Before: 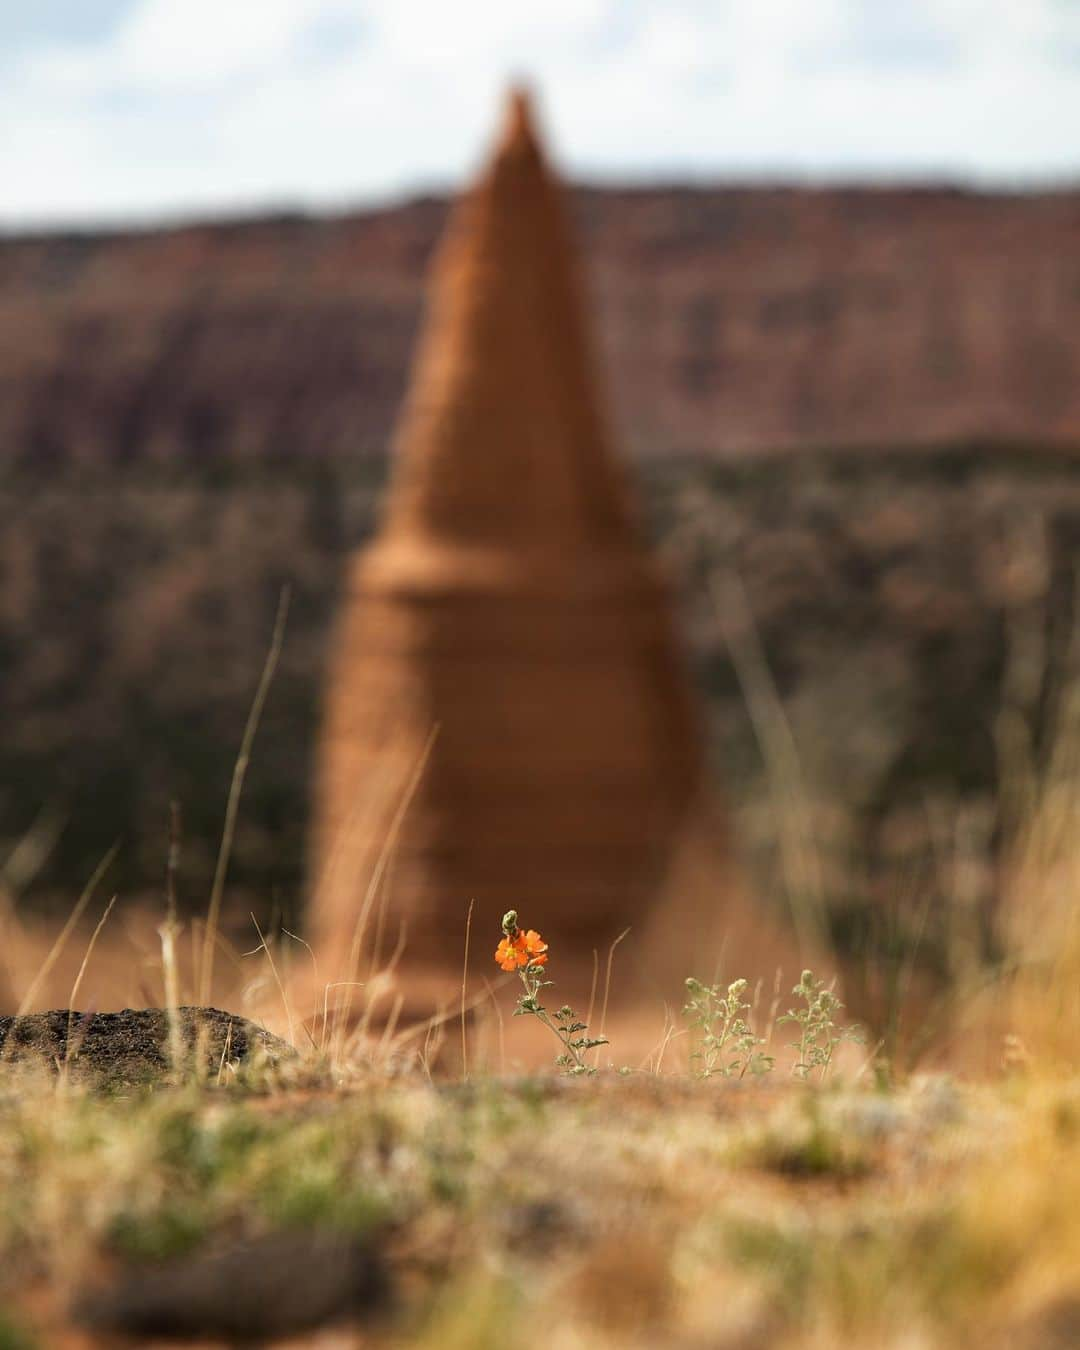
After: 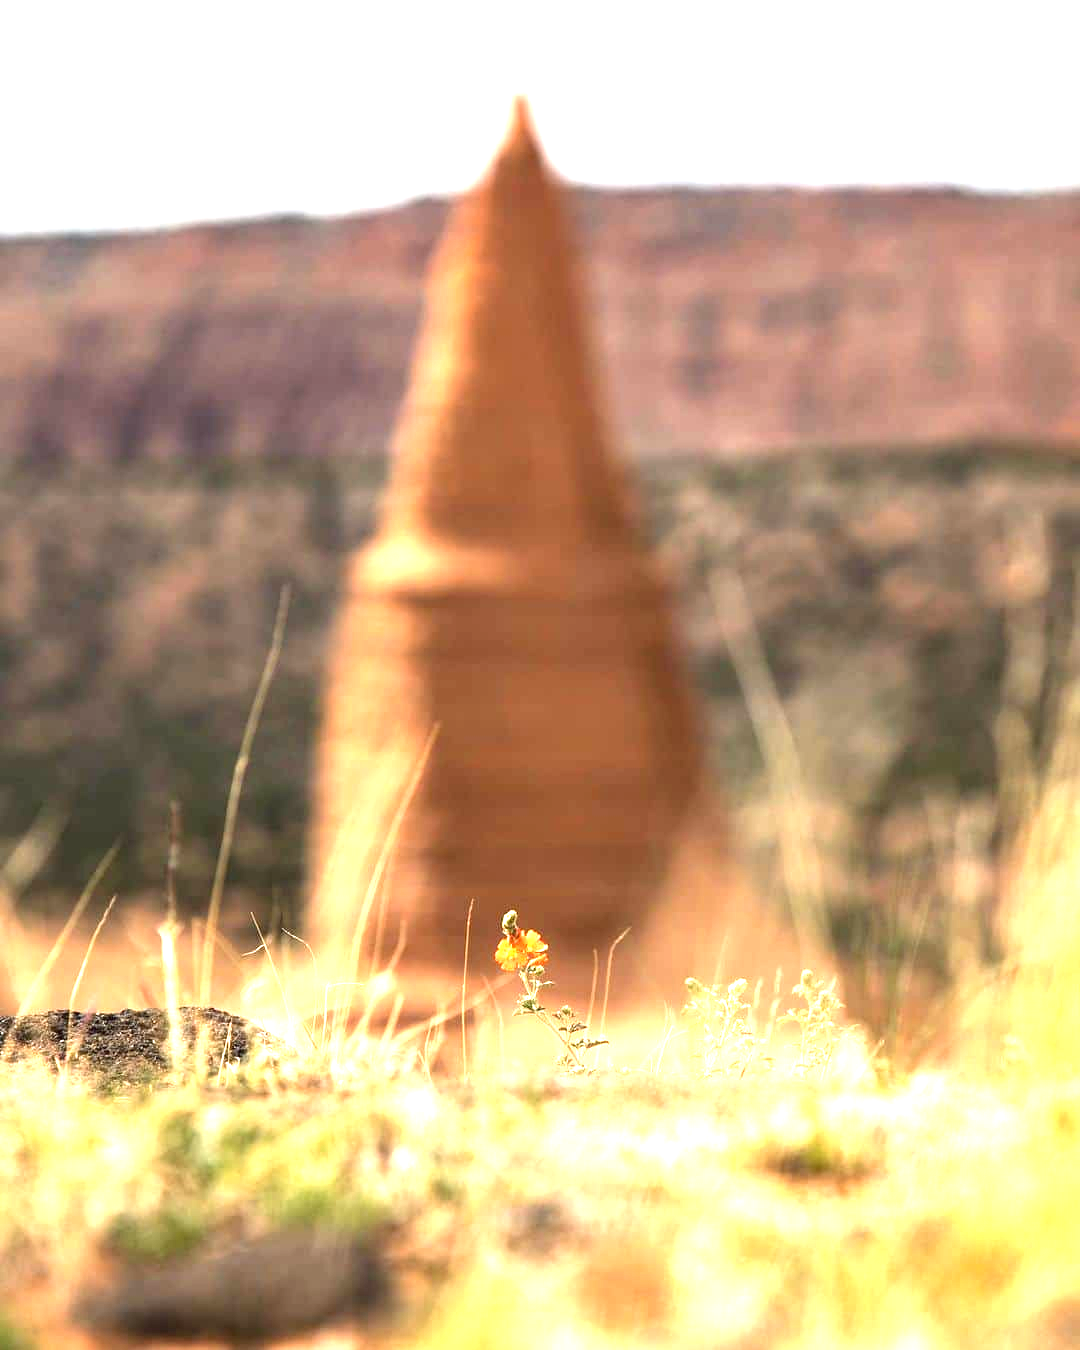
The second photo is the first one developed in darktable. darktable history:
exposure: black level correction 0, exposure 1.975 EV, compensate exposure bias true, compensate highlight preservation false
